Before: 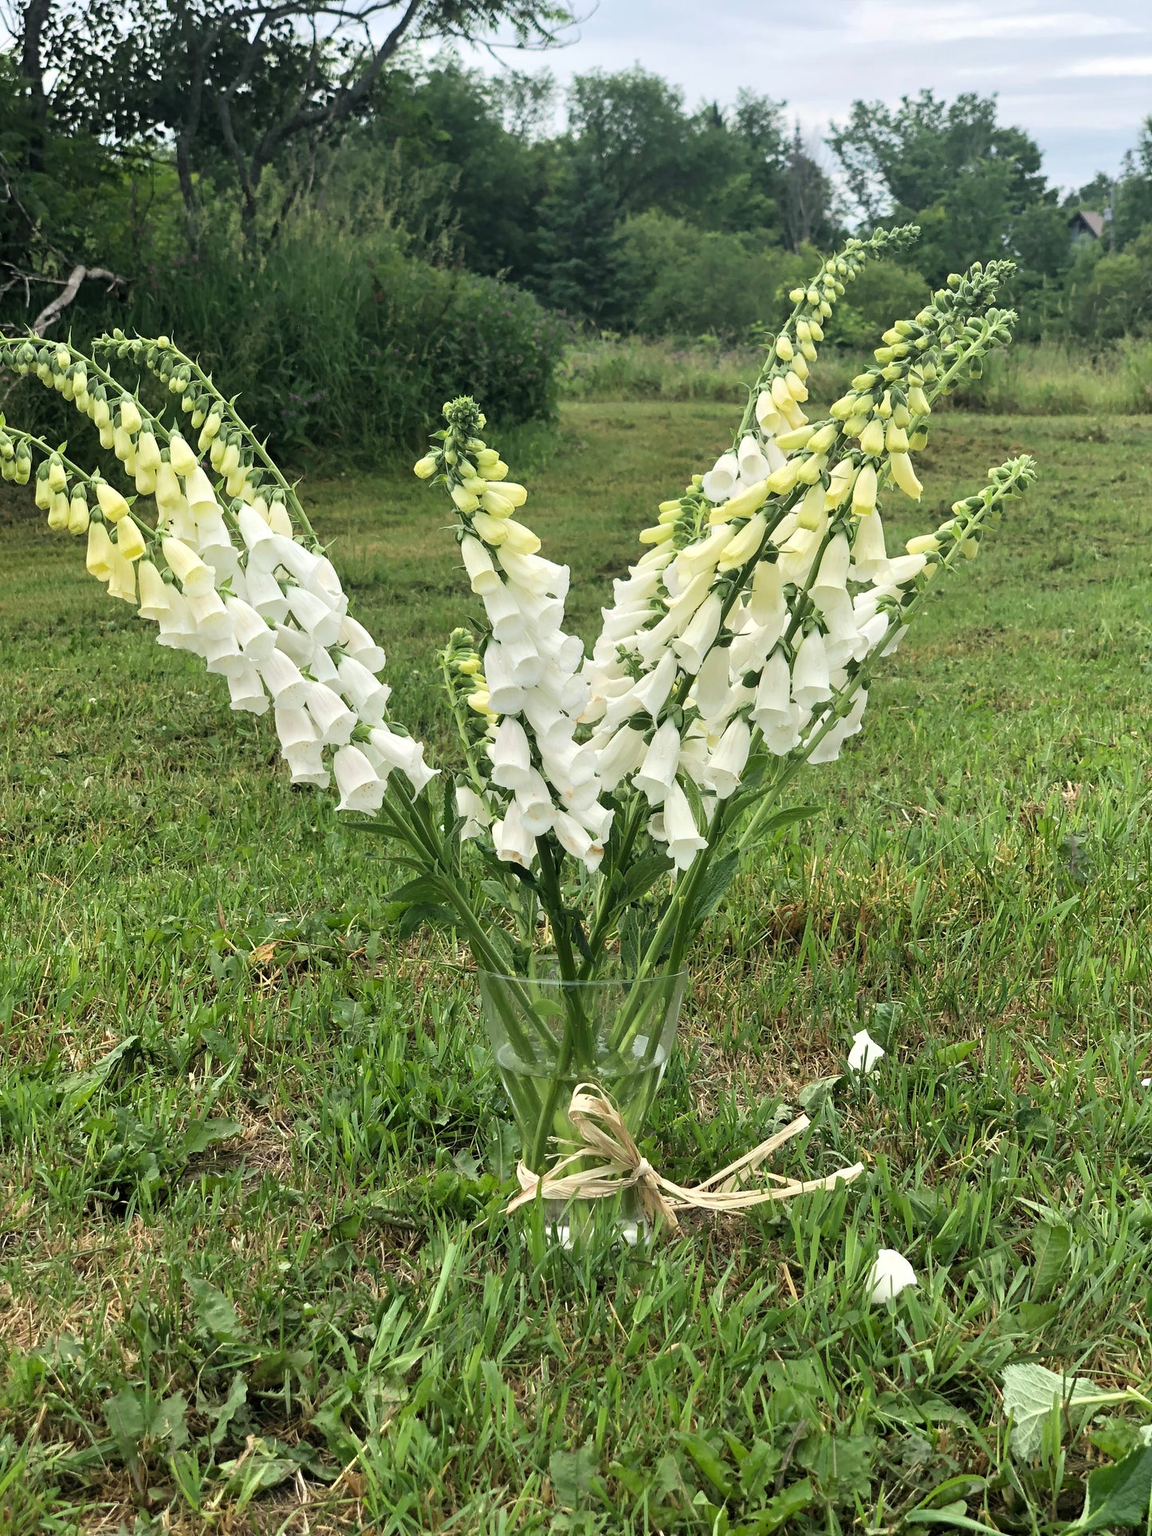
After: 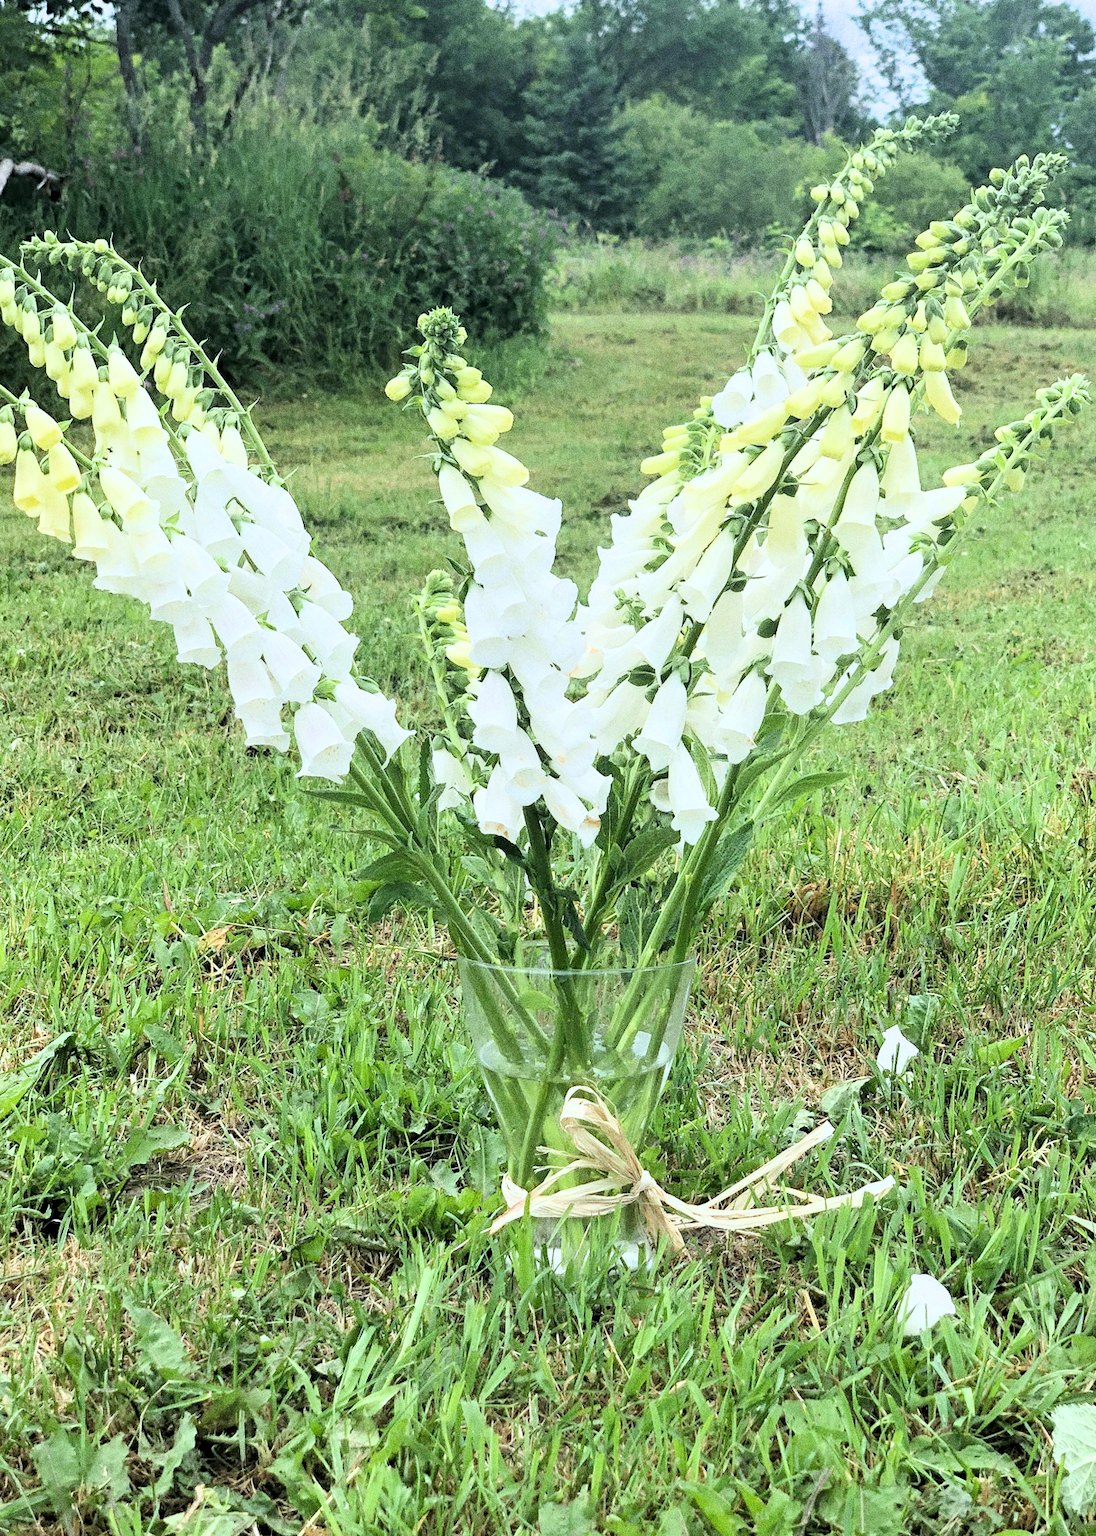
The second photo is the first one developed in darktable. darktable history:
exposure: black level correction 0, exposure 1.2 EV, compensate exposure bias true, compensate highlight preservation false
shadows and highlights: shadows 0, highlights 40
white balance: red 0.931, blue 1.11
local contrast: highlights 100%, shadows 100%, detail 120%, midtone range 0.2
filmic rgb: black relative exposure -7.65 EV, white relative exposure 4.56 EV, hardness 3.61, color science v6 (2022)
grain: coarseness 0.09 ISO, strength 40%
tone equalizer: on, module defaults
crop: left 6.446%, top 8.188%, right 9.538%, bottom 3.548%
